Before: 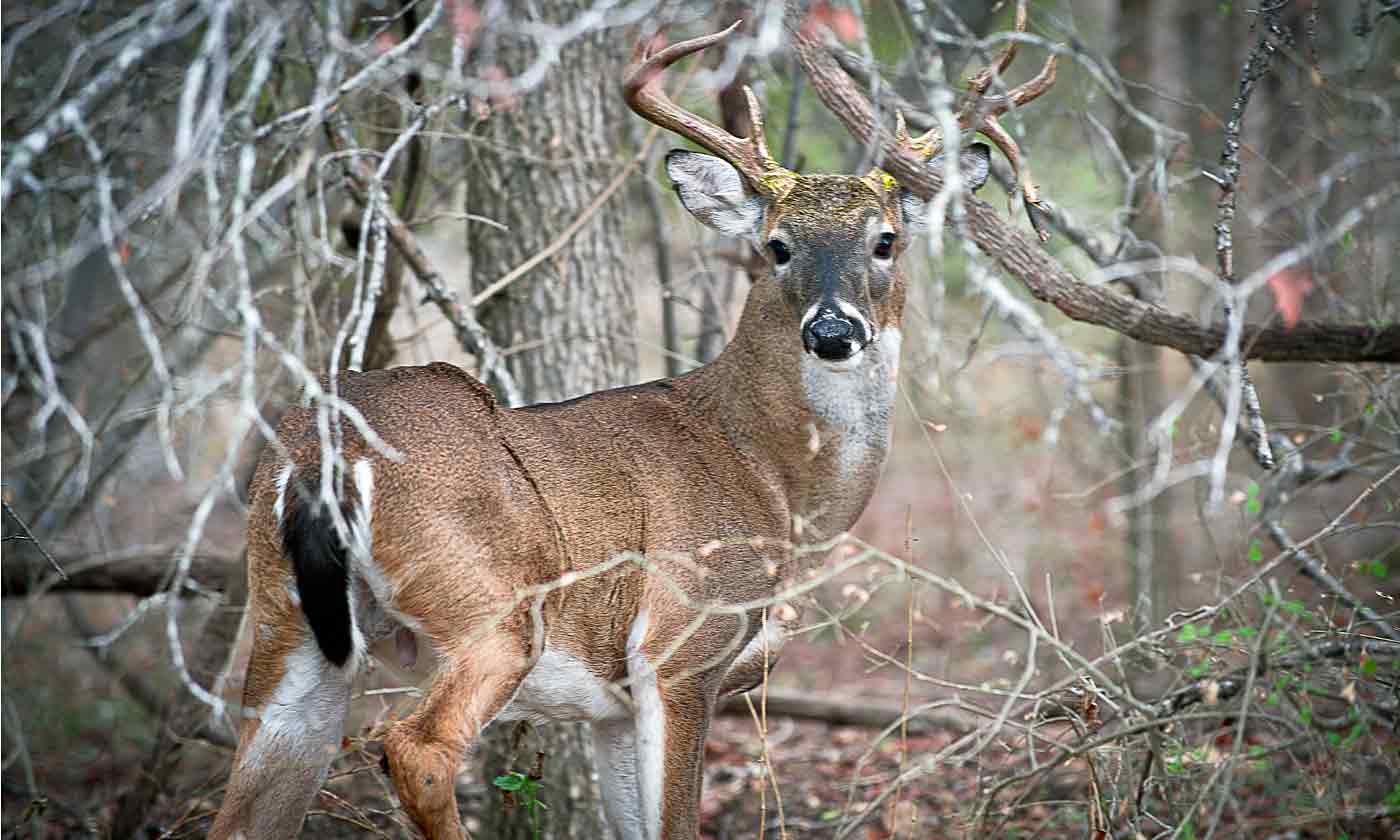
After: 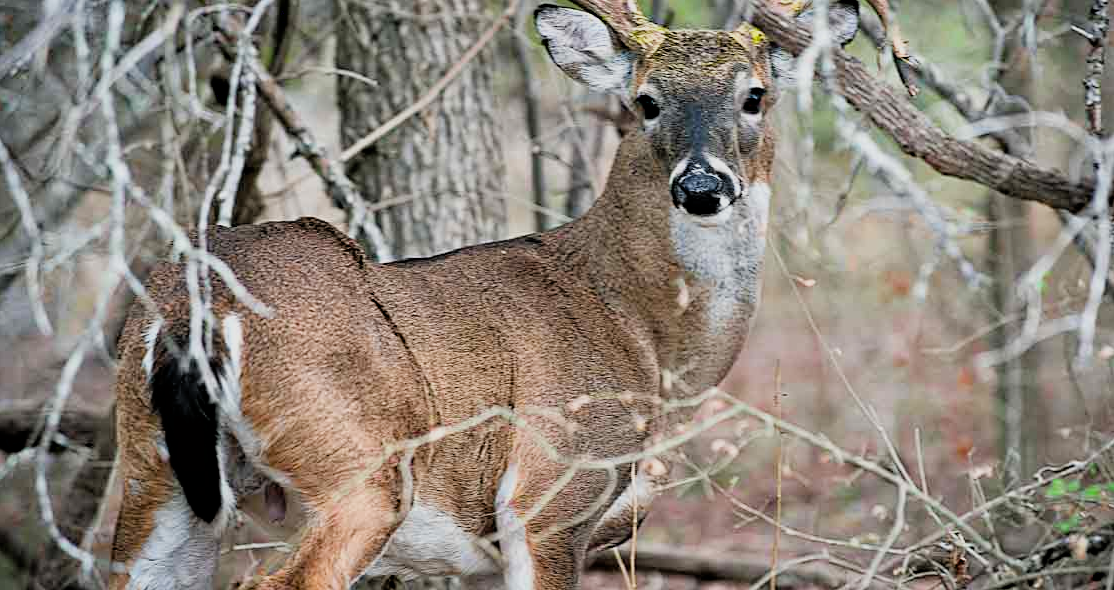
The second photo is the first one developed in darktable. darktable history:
haze removal: compatibility mode true, adaptive false
crop: left 9.4%, top 17.365%, right 10.96%, bottom 12.328%
filmic rgb: black relative exposure -7.71 EV, white relative exposure 4.36 EV, threshold 3.01 EV, hardness 3.76, latitude 49.07%, contrast 1.101, enable highlight reconstruction true
